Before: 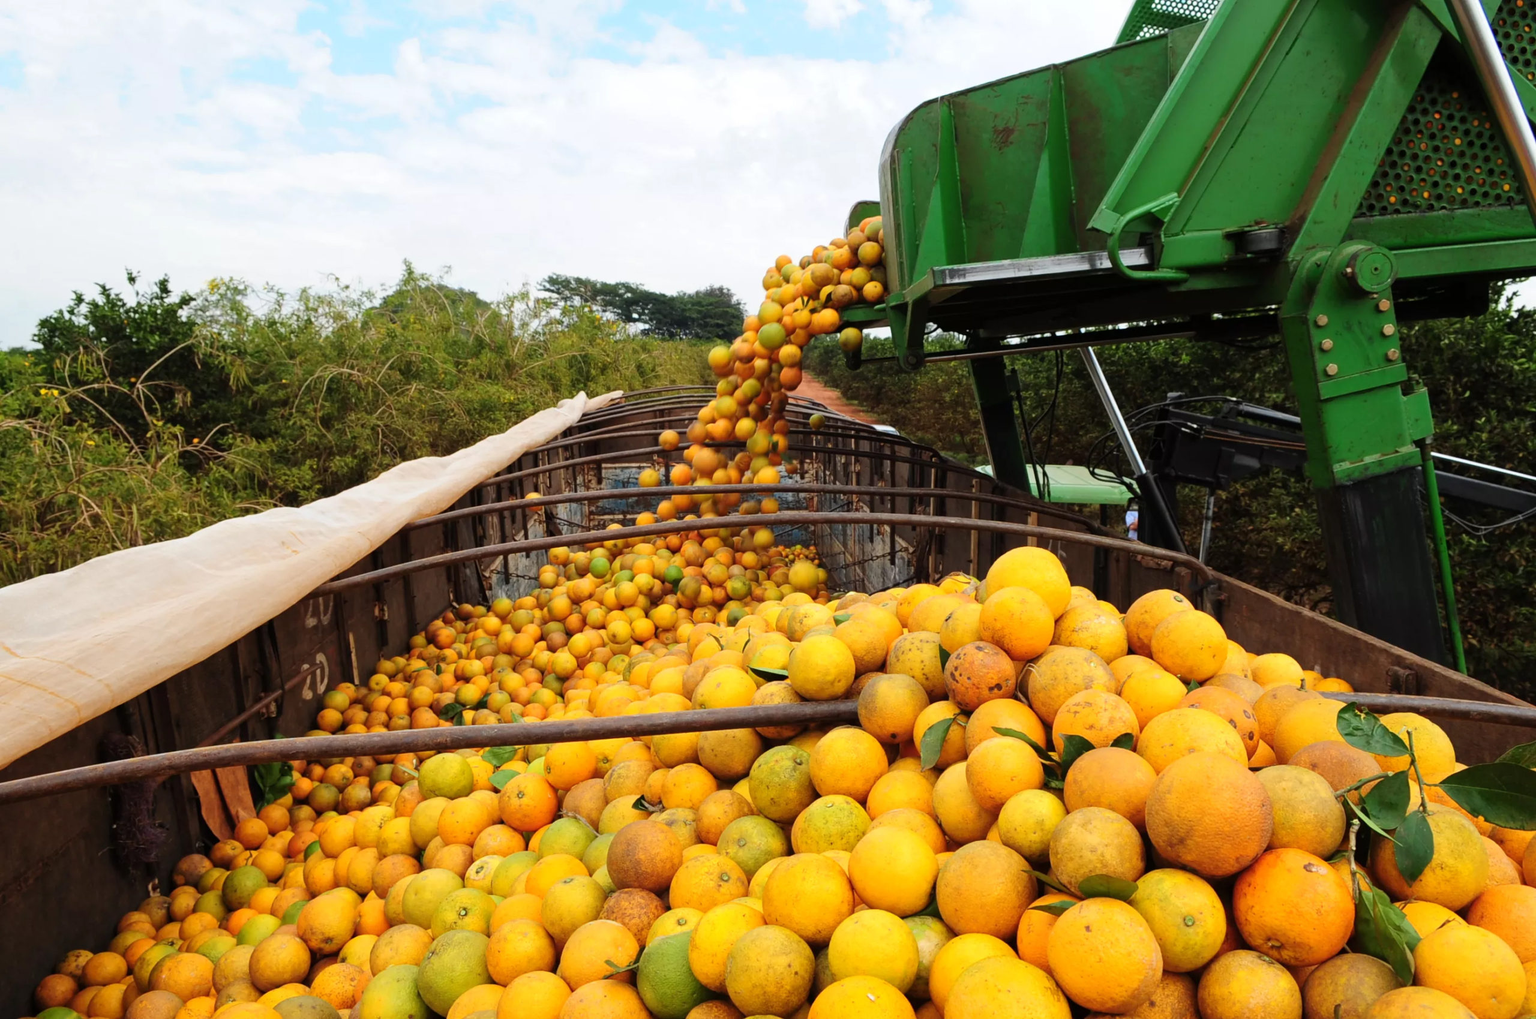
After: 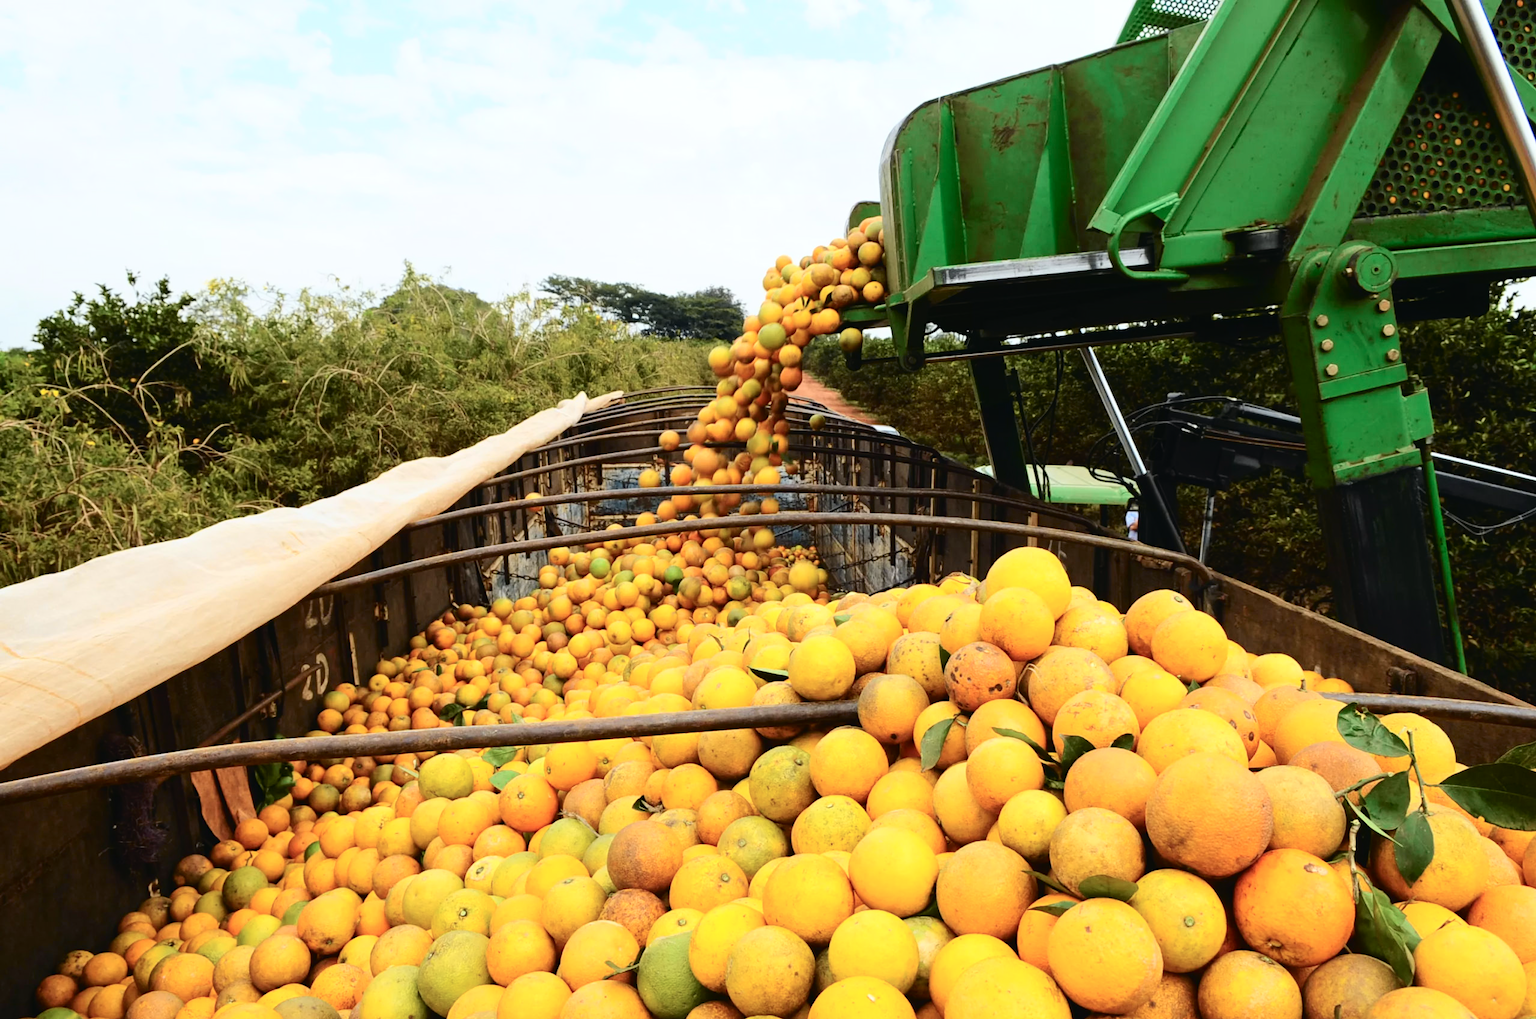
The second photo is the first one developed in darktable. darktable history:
tone curve: curves: ch0 [(0, 0.023) (0.087, 0.065) (0.184, 0.168) (0.45, 0.54) (0.57, 0.683) (0.722, 0.825) (0.877, 0.948) (1, 1)]; ch1 [(0, 0) (0.388, 0.369) (0.44, 0.45) (0.495, 0.491) (0.534, 0.528) (0.657, 0.655) (1, 1)]; ch2 [(0, 0) (0.353, 0.317) (0.408, 0.427) (0.5, 0.497) (0.534, 0.544) (0.576, 0.605) (0.625, 0.631) (1, 1)], color space Lab, independent channels, preserve colors none
